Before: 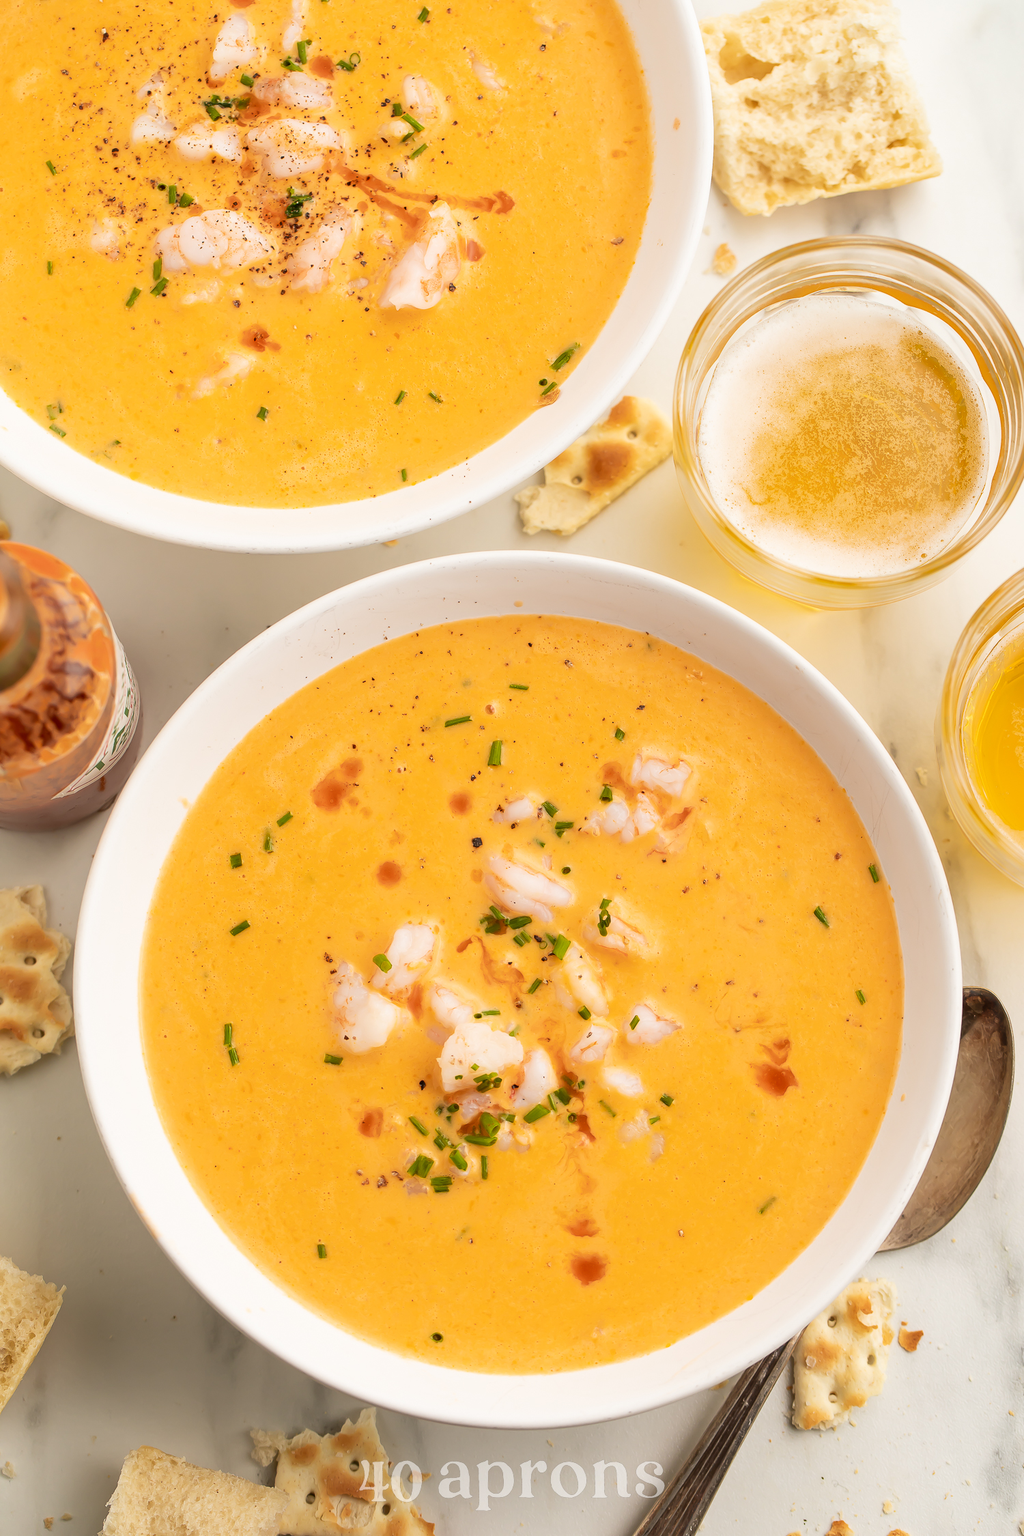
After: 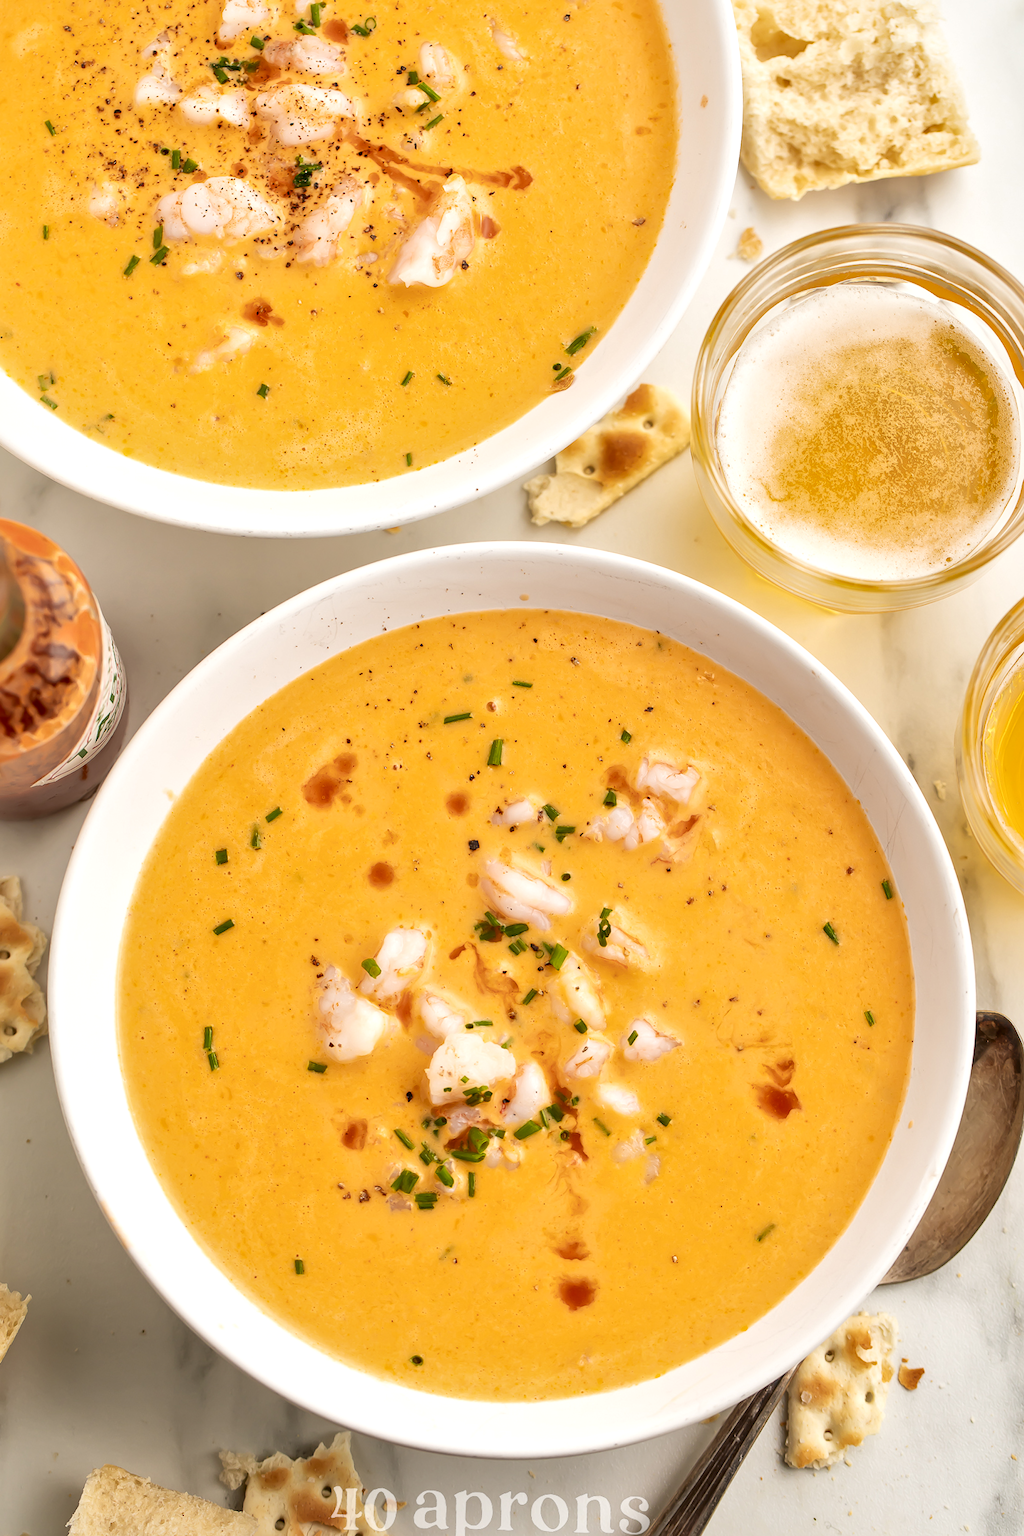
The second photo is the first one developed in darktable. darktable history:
color balance: mode lift, gamma, gain (sRGB)
local contrast: mode bilateral grid, contrast 50, coarseness 50, detail 150%, midtone range 0.2
crop and rotate: angle -1.69°
